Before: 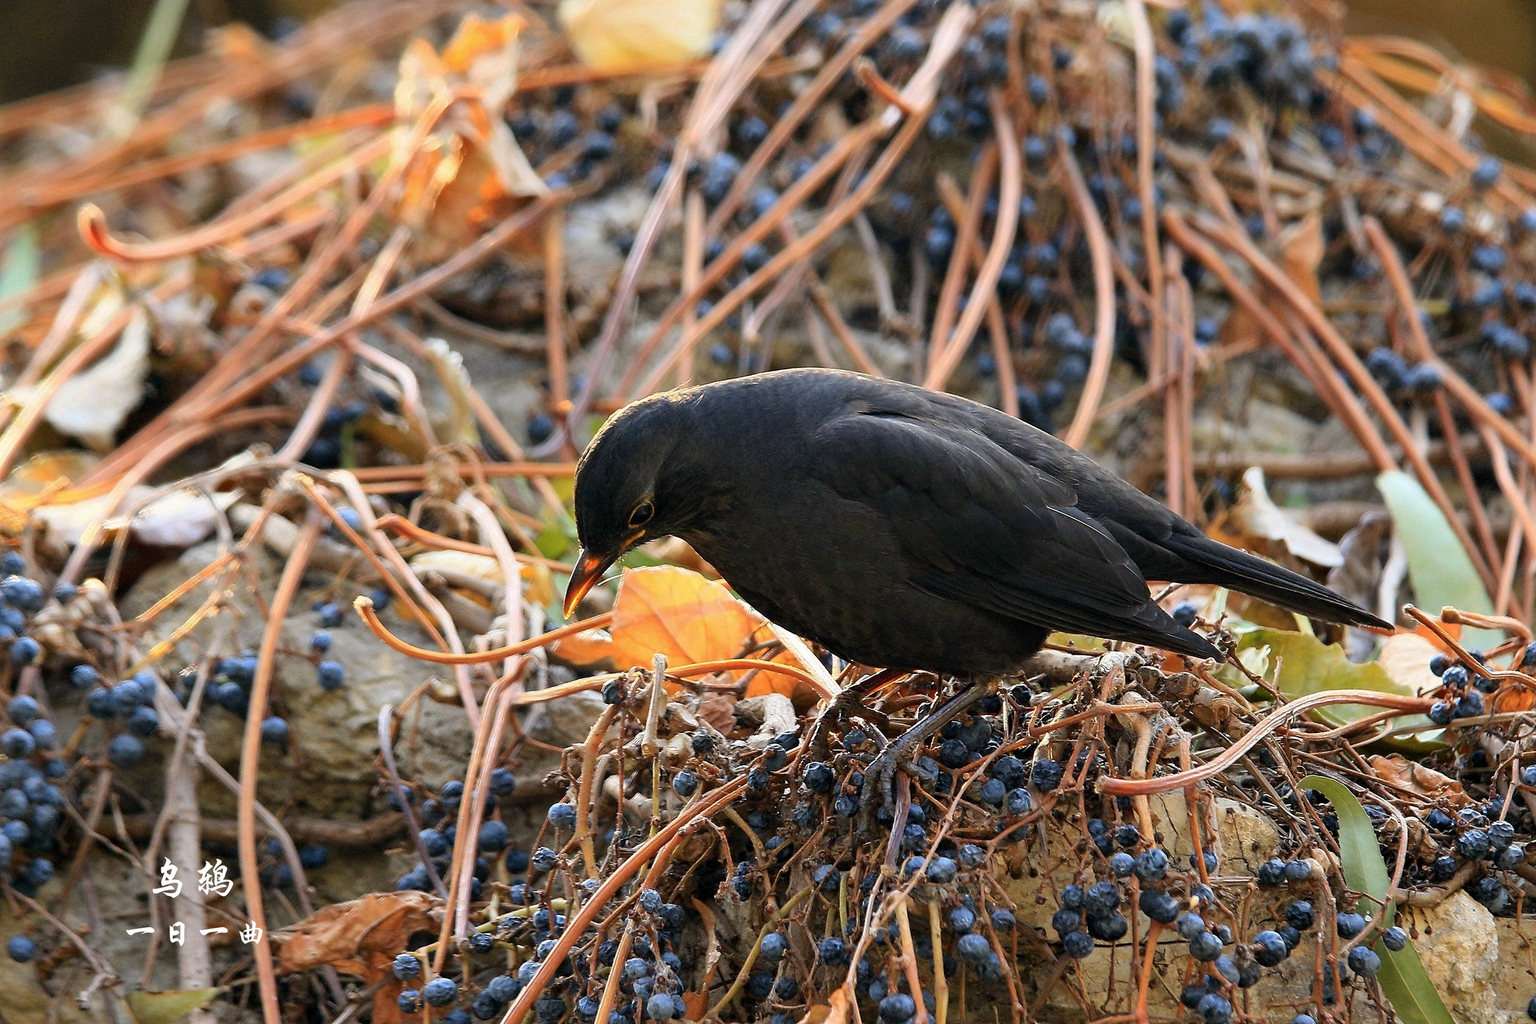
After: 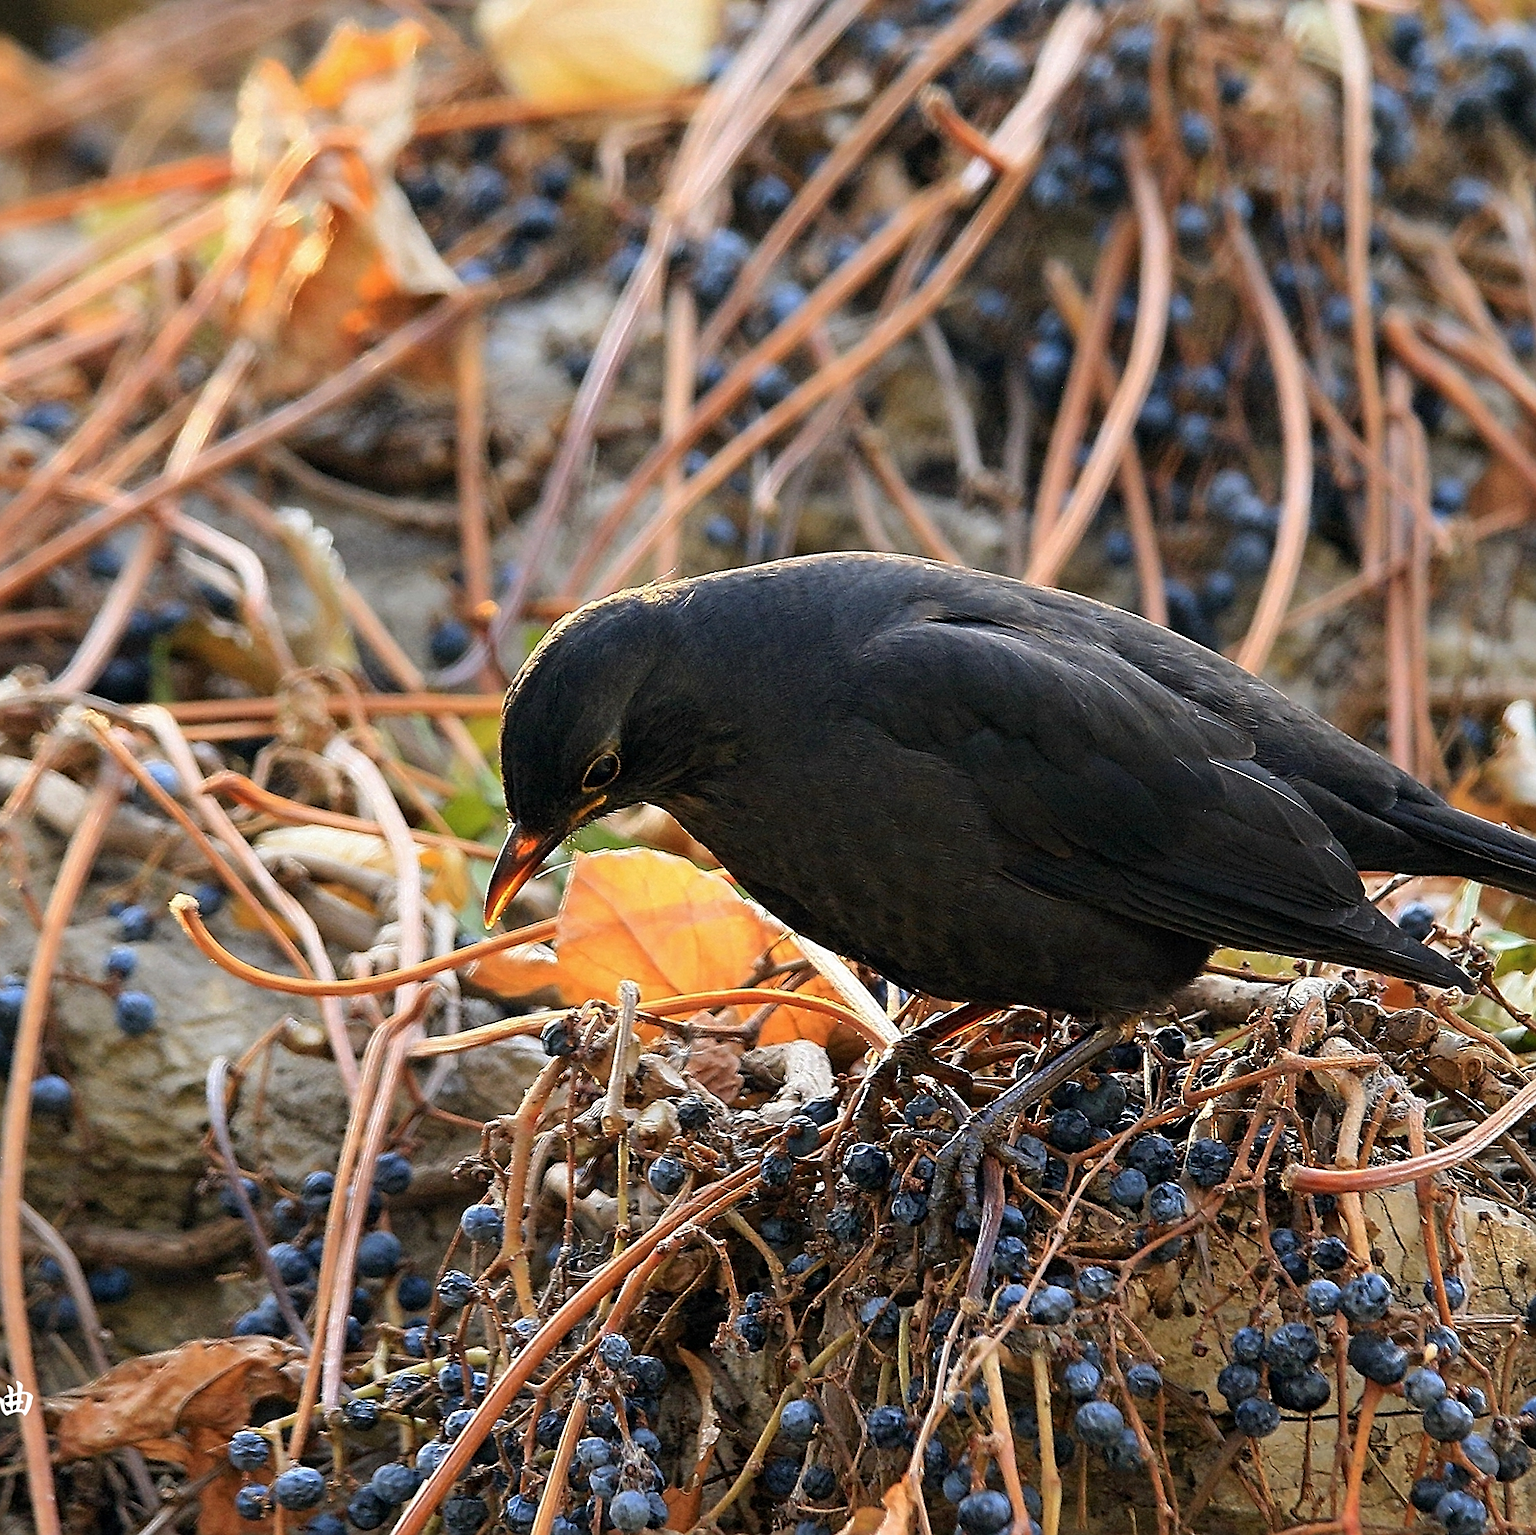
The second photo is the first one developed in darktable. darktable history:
tone equalizer: edges refinement/feathering 500, mask exposure compensation -1.57 EV, preserve details no
crop and rotate: left 15.687%, right 17.627%
sharpen: on, module defaults
